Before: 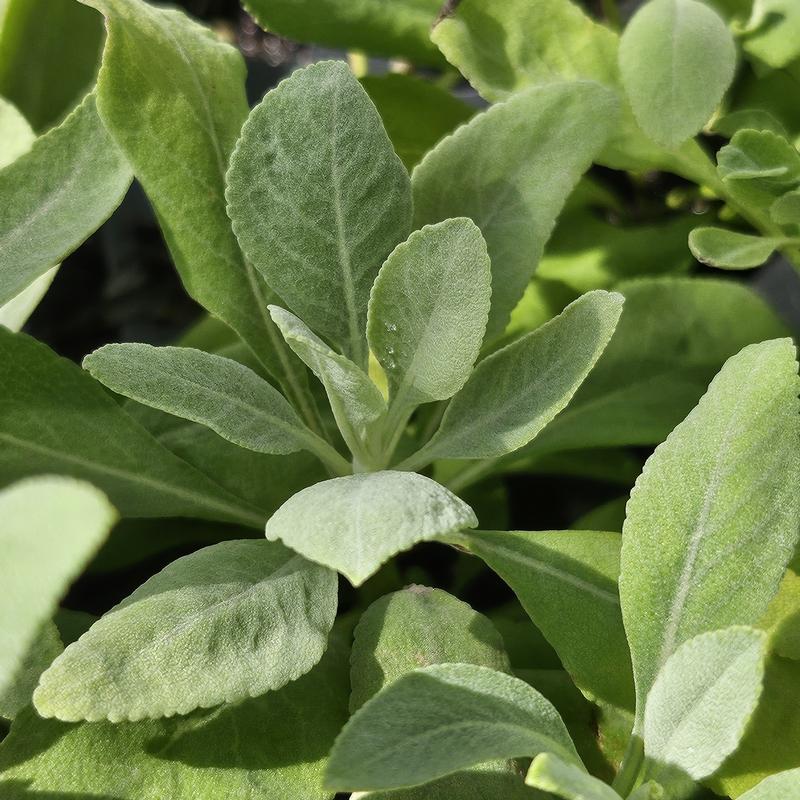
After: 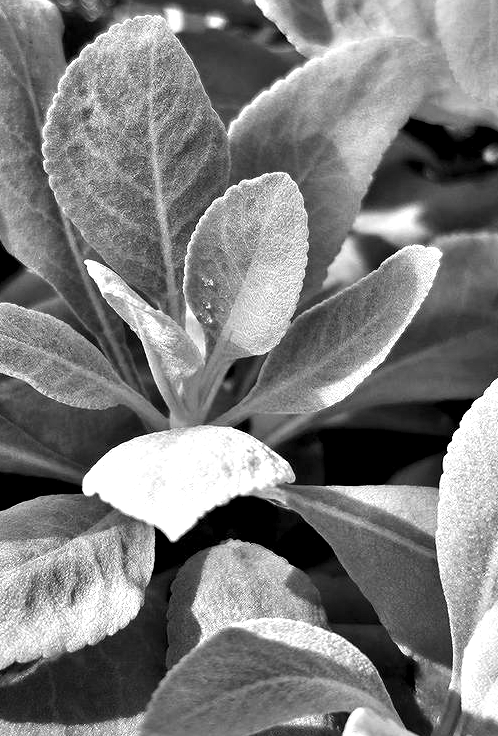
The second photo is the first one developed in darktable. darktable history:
color calibration: output gray [0.23, 0.37, 0.4, 0], illuminant as shot in camera, x 0.358, y 0.373, temperature 4628.91 K
exposure: black level correction 0, exposure 0.681 EV, compensate highlight preservation false
crop and rotate: left 23.054%, top 5.636%, right 14.603%, bottom 2.26%
vignetting: fall-off radius 81.89%, brightness -0.575, center (0.034, -0.086)
contrast equalizer: y [[0.6 ×6], [0.55 ×6], [0 ×6], [0 ×6], [0 ×6]]
